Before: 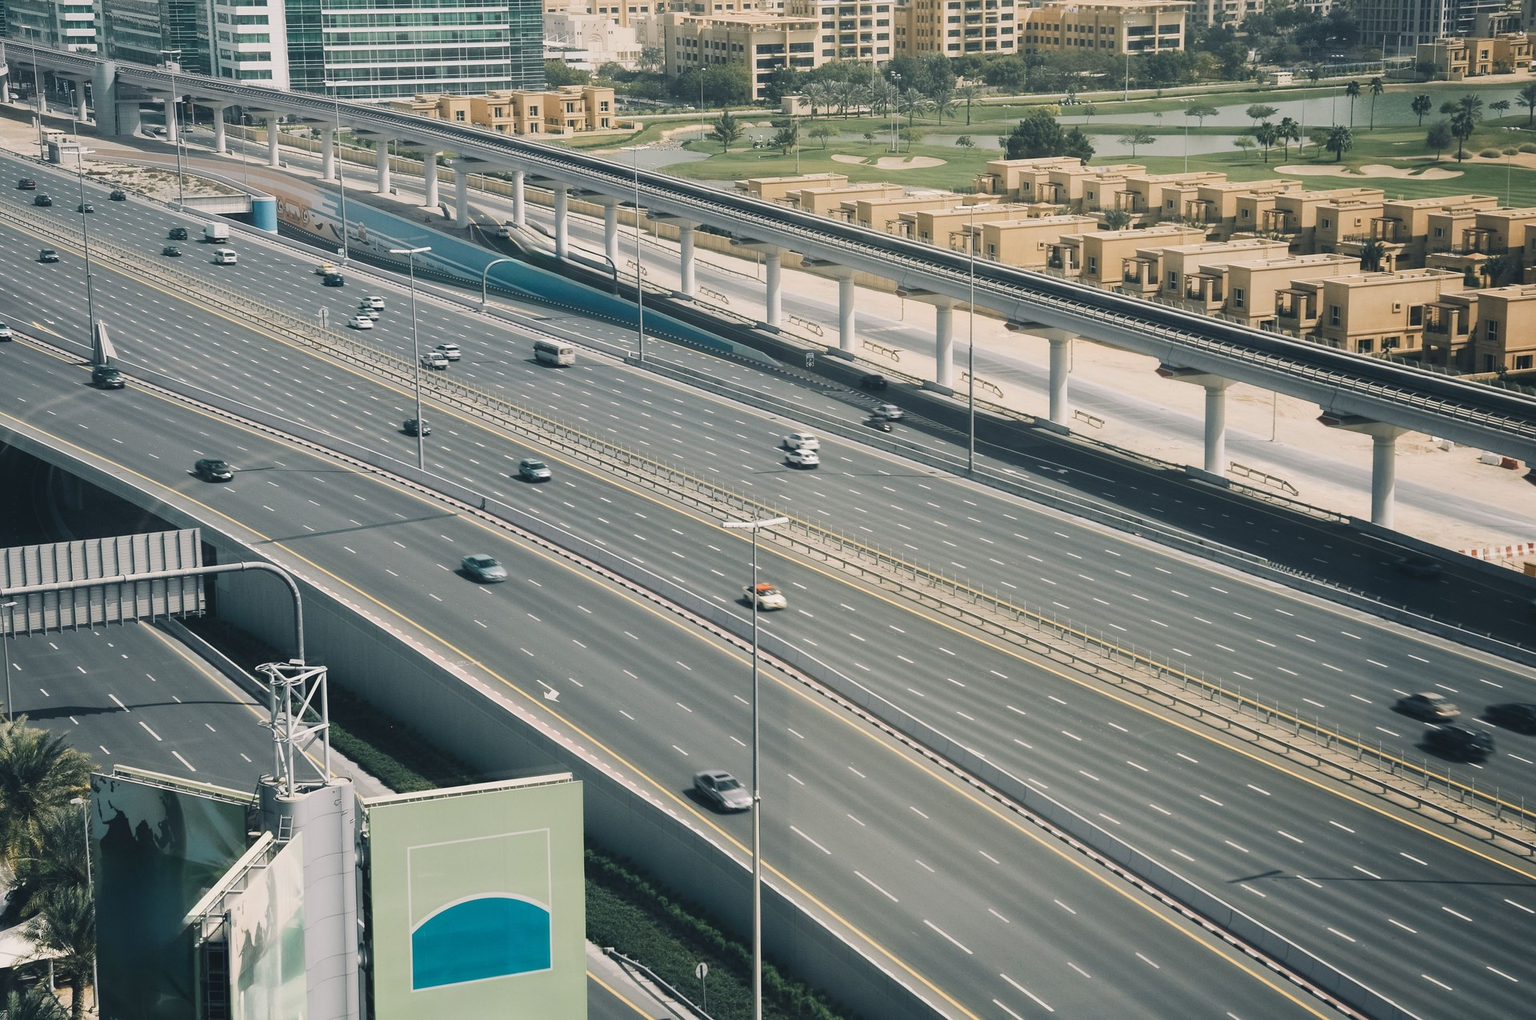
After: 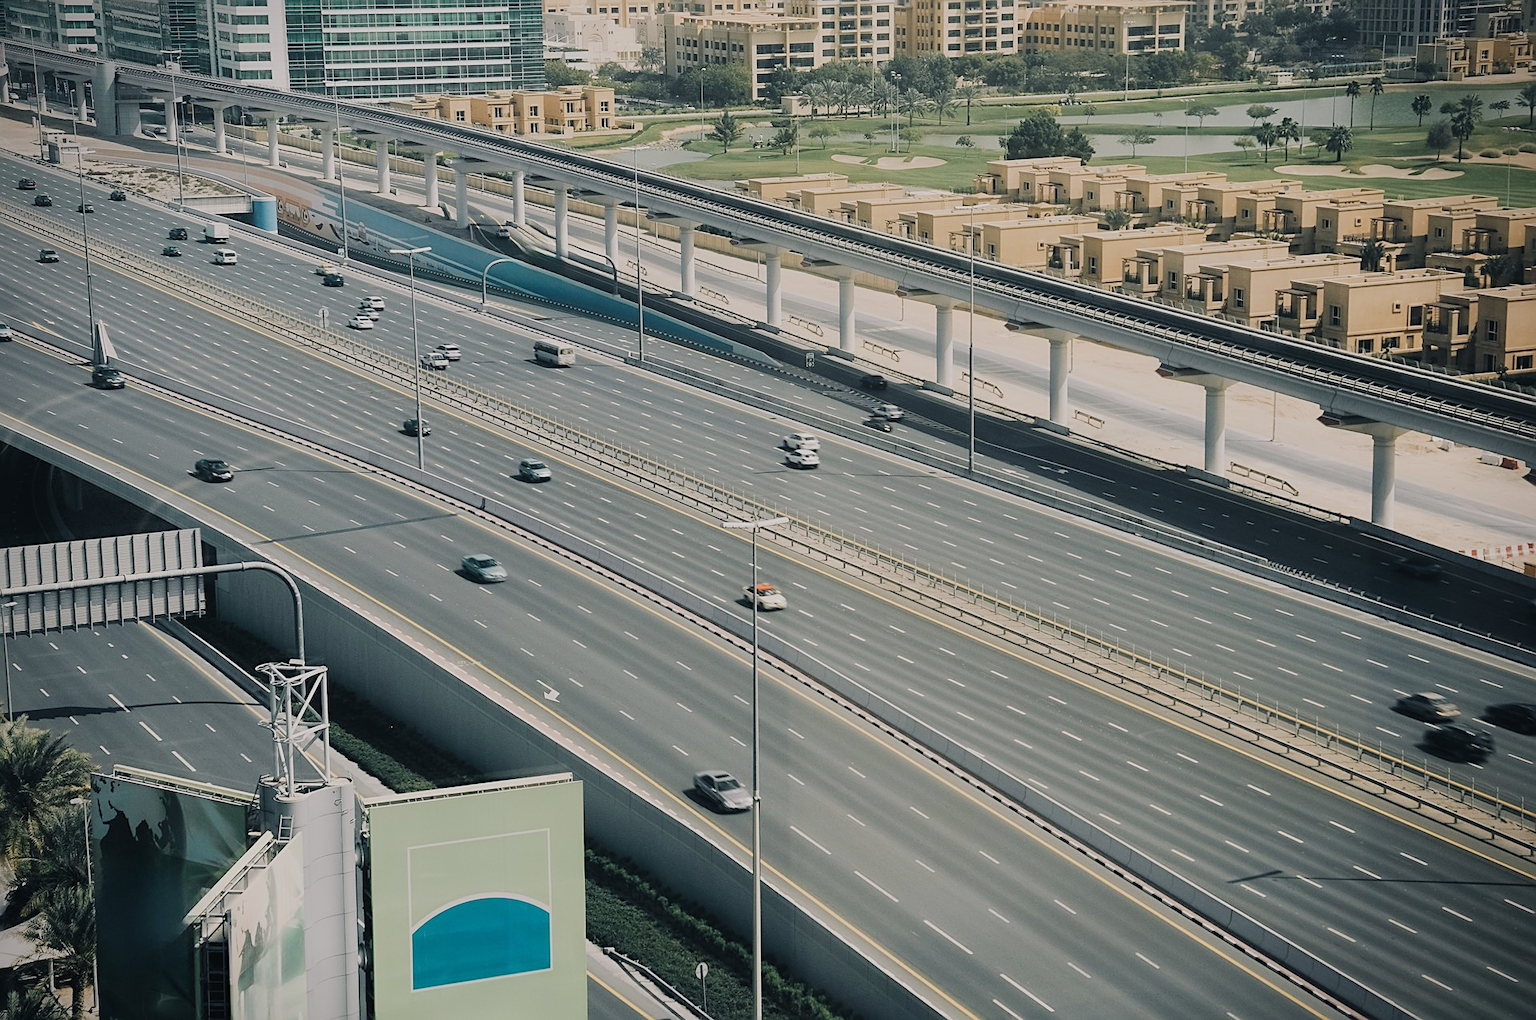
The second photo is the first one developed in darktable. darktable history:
sharpen: amount 0.495
filmic rgb: black relative exposure -7.8 EV, white relative exposure 4.29 EV, hardness 3.85
vignetting: fall-off start 89.17%, fall-off radius 43.38%, brightness -0.569, saturation 0.003, width/height ratio 1.157
